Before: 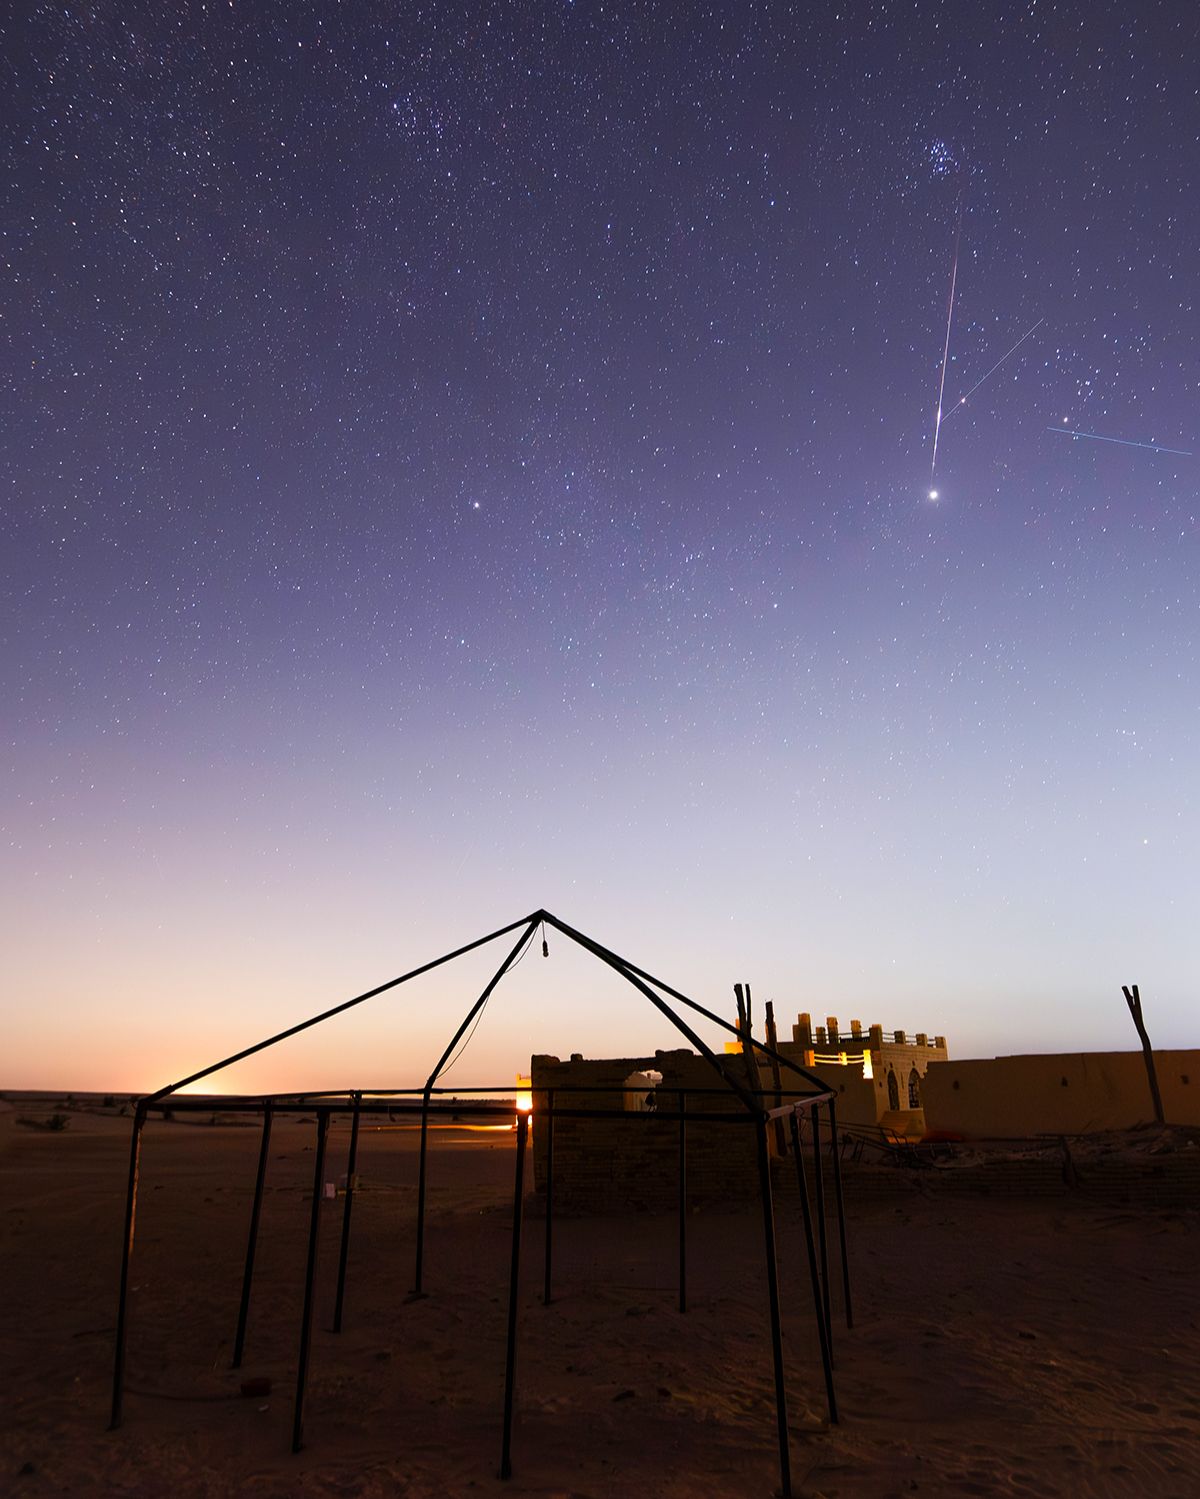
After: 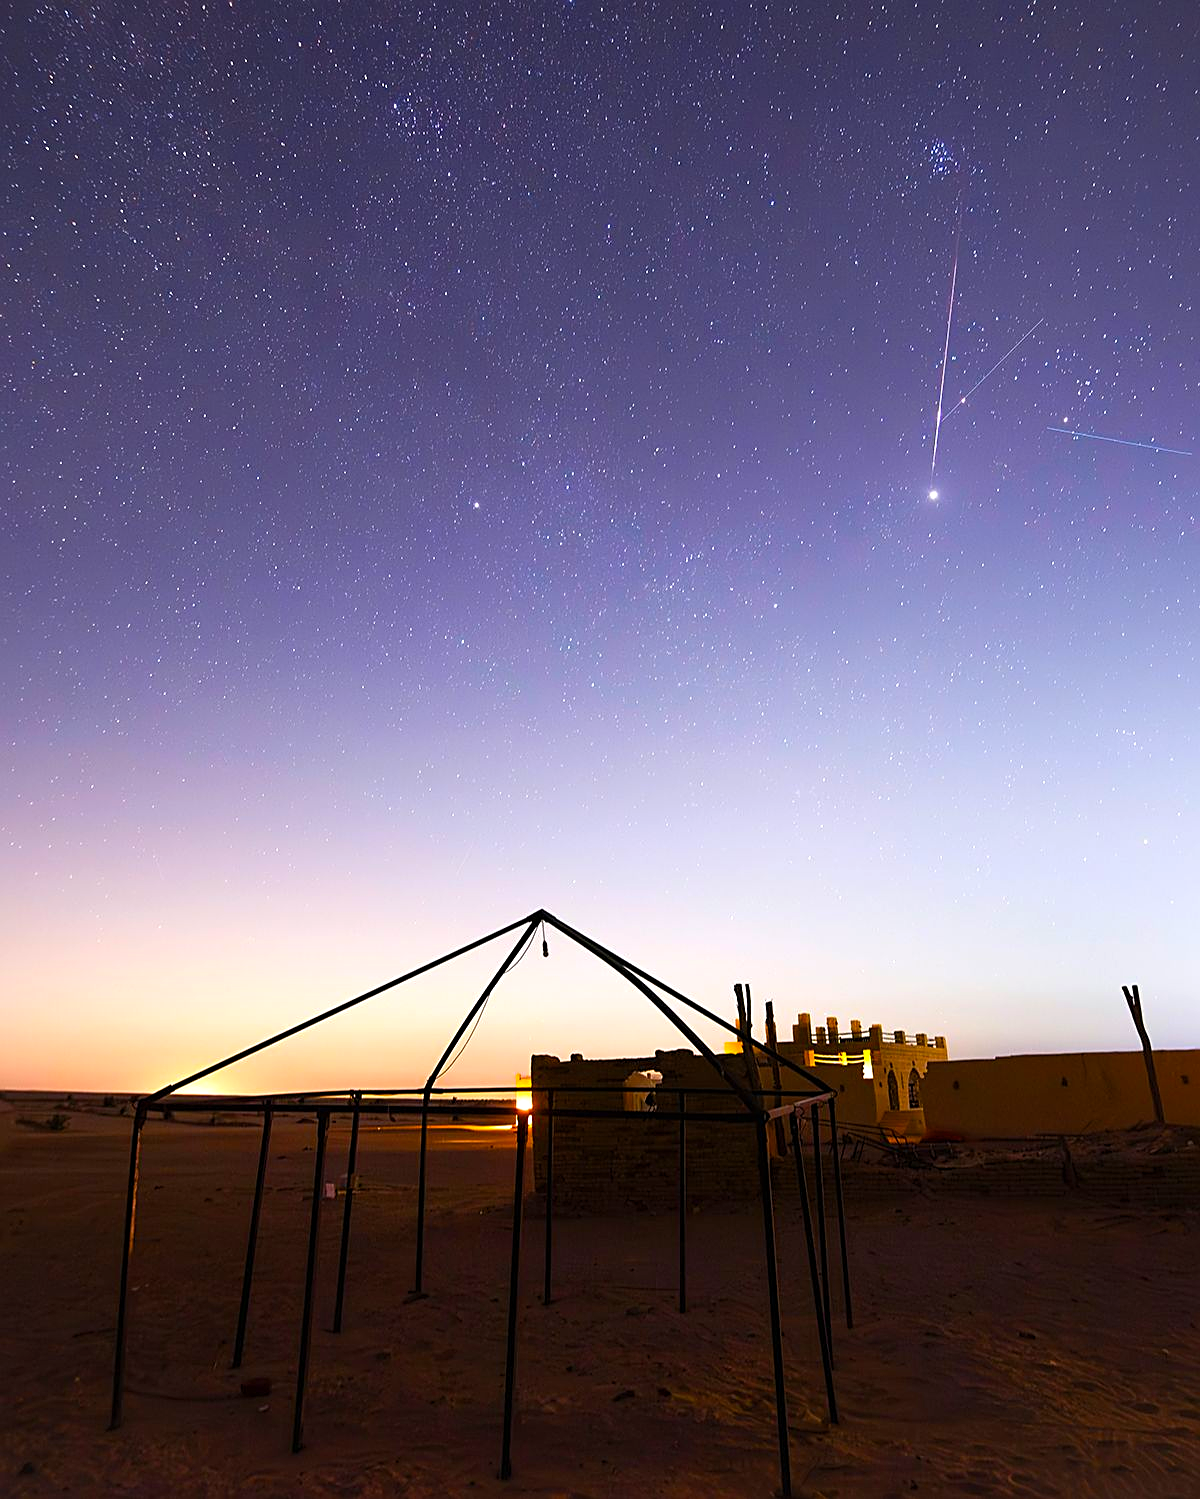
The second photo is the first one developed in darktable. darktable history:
exposure: black level correction 0, exposure 0.394 EV, compensate highlight preservation false
sharpen: on, module defaults
color balance rgb: white fulcrum 1.01 EV, perceptual saturation grading › global saturation 30.453%, global vibrance 9.488%
